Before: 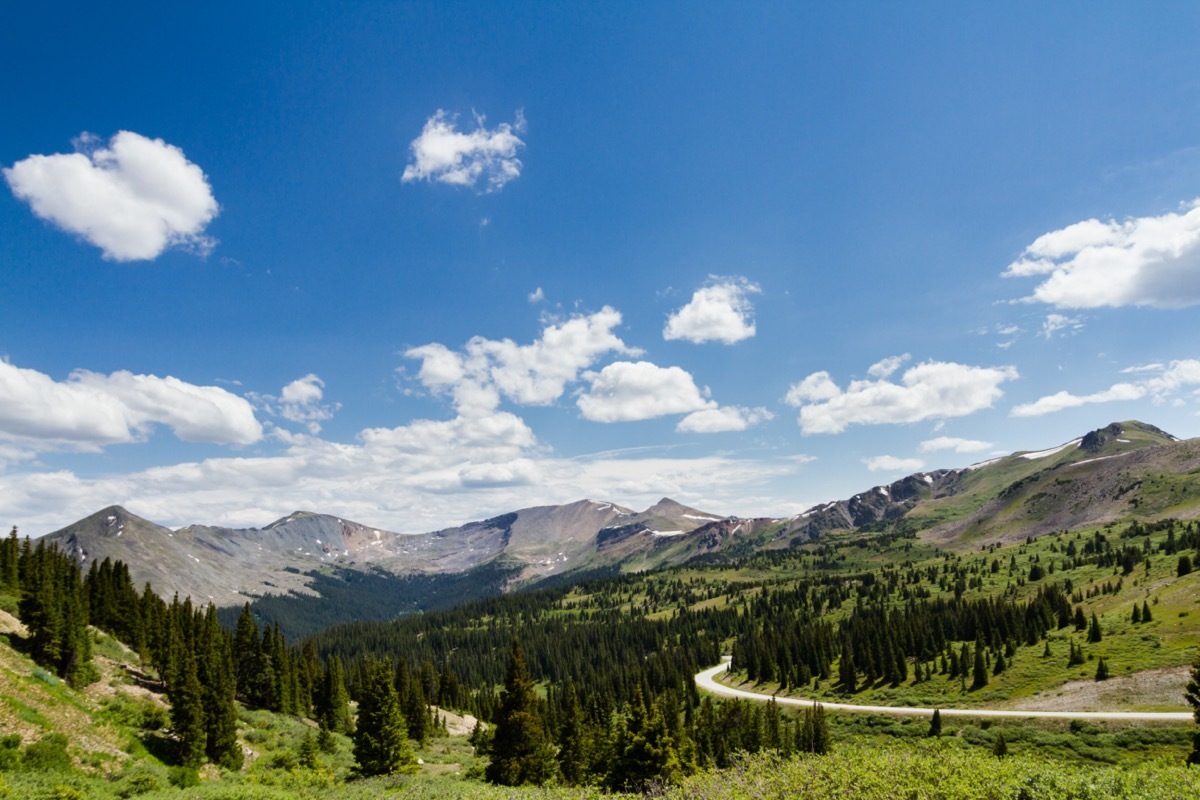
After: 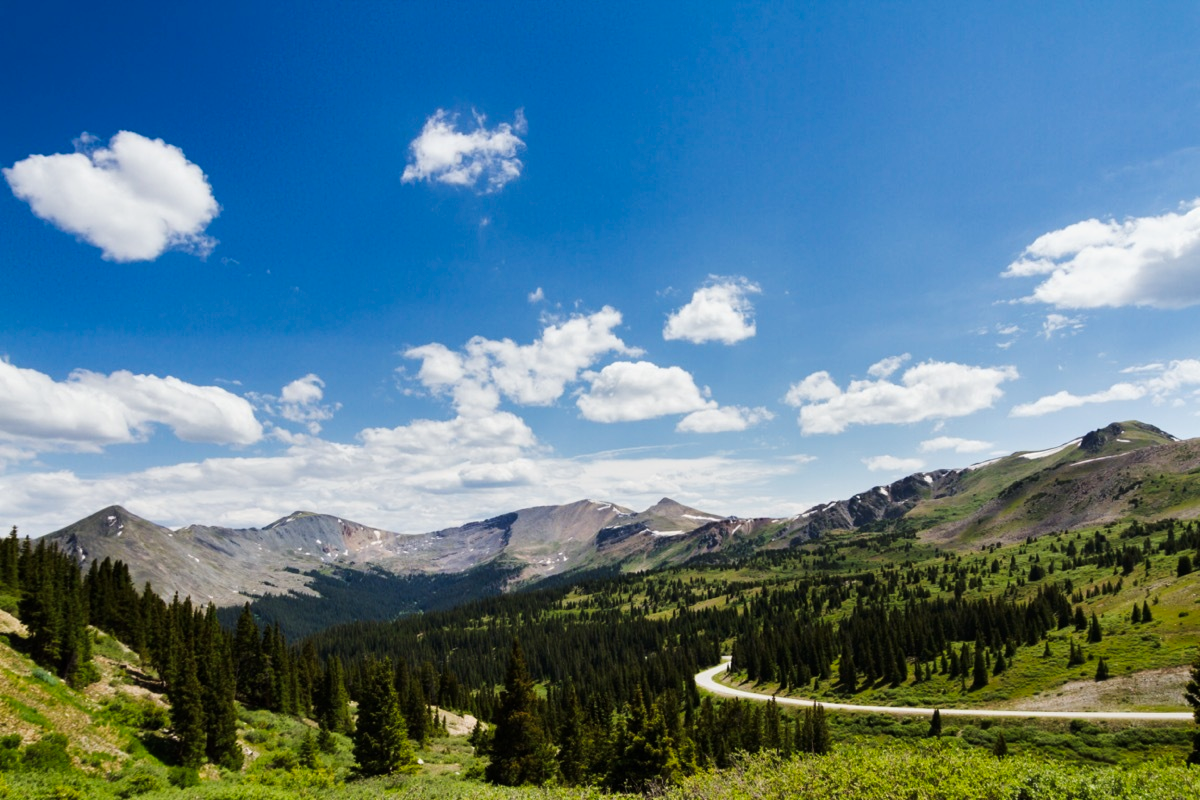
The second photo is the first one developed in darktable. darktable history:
tone curve: curves: ch0 [(0, 0) (0.227, 0.17) (0.766, 0.774) (1, 1)]; ch1 [(0, 0) (0.114, 0.127) (0.437, 0.452) (0.498, 0.495) (0.579, 0.602) (1, 1)]; ch2 [(0, 0) (0.233, 0.259) (0.493, 0.492) (0.568, 0.596) (1, 1)], preserve colors none
